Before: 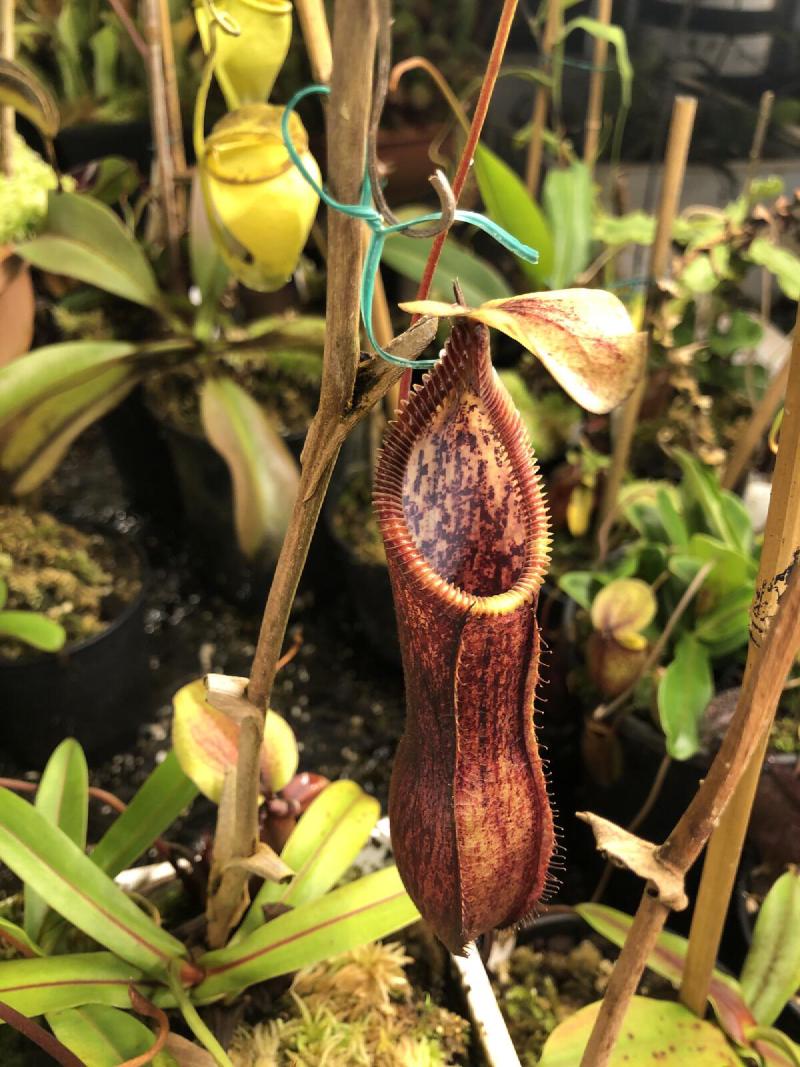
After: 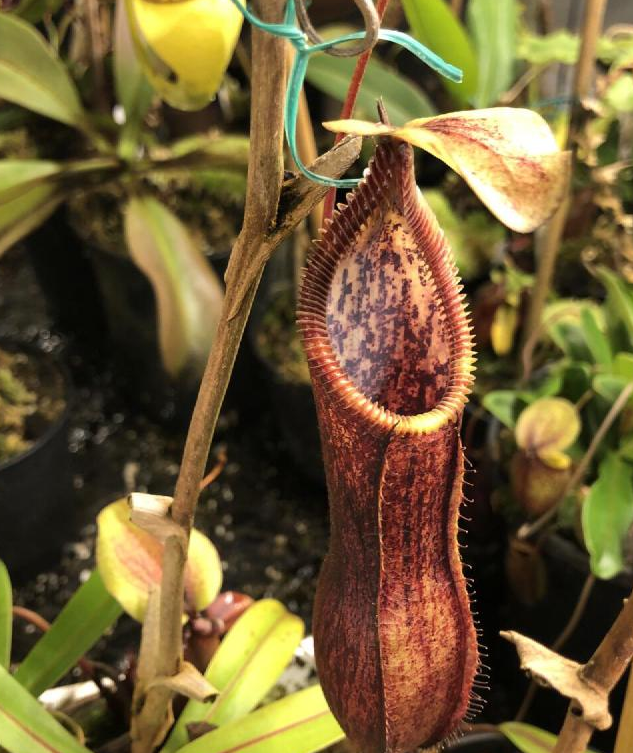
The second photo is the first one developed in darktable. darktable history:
crop: left 9.525%, top 17.048%, right 11.228%, bottom 12.365%
